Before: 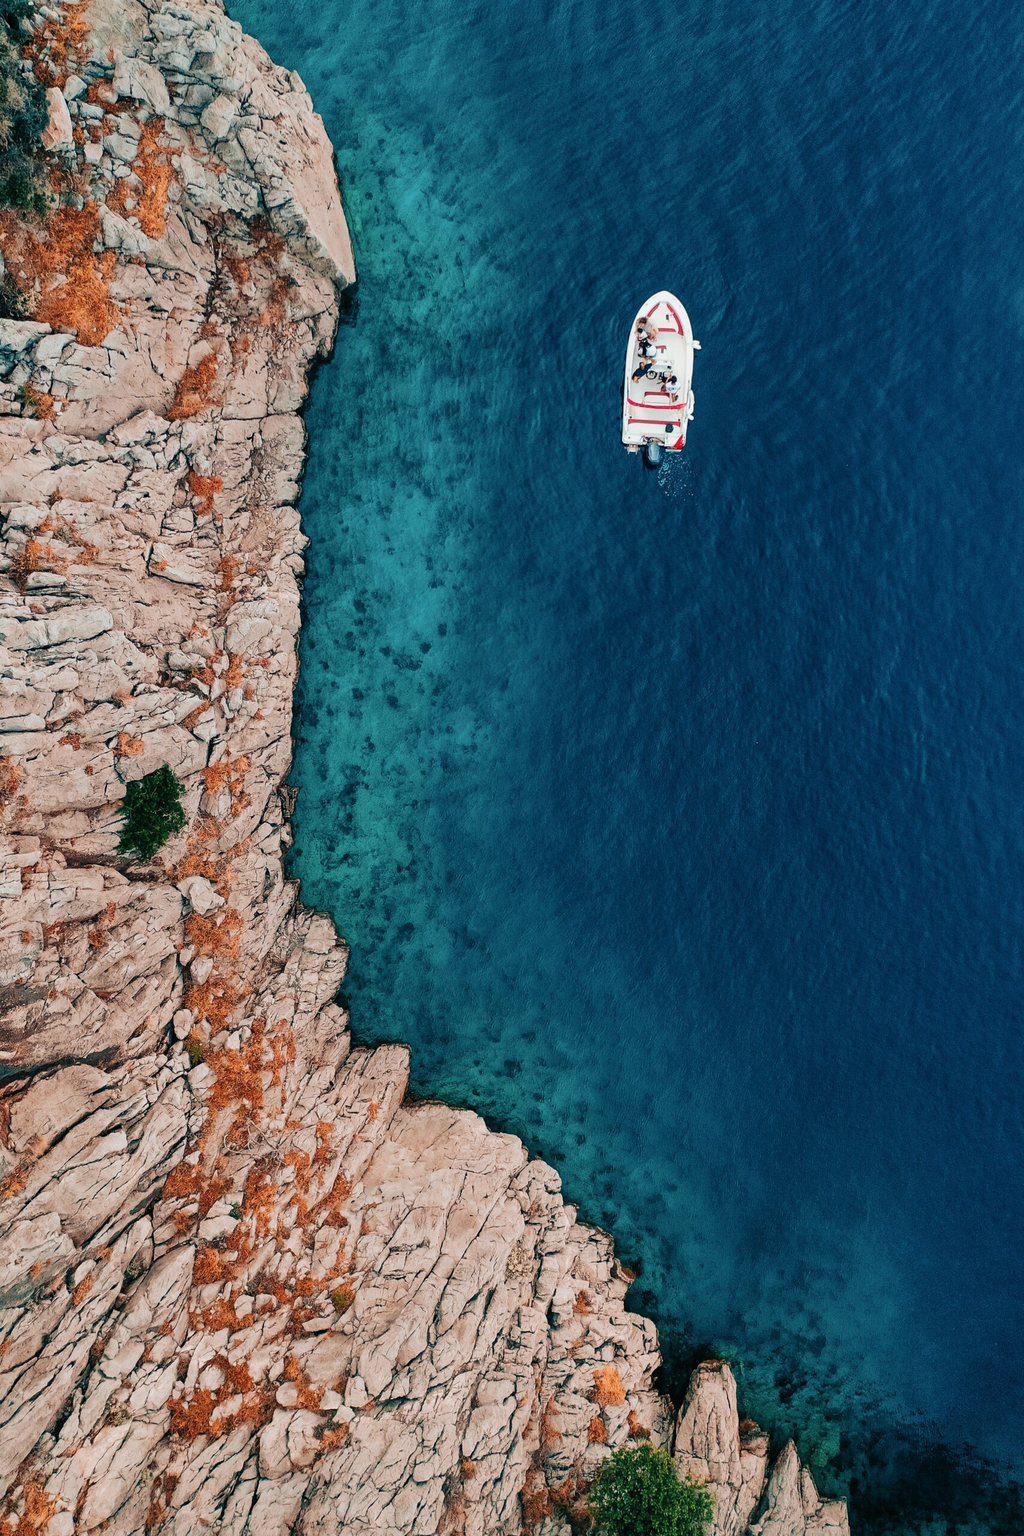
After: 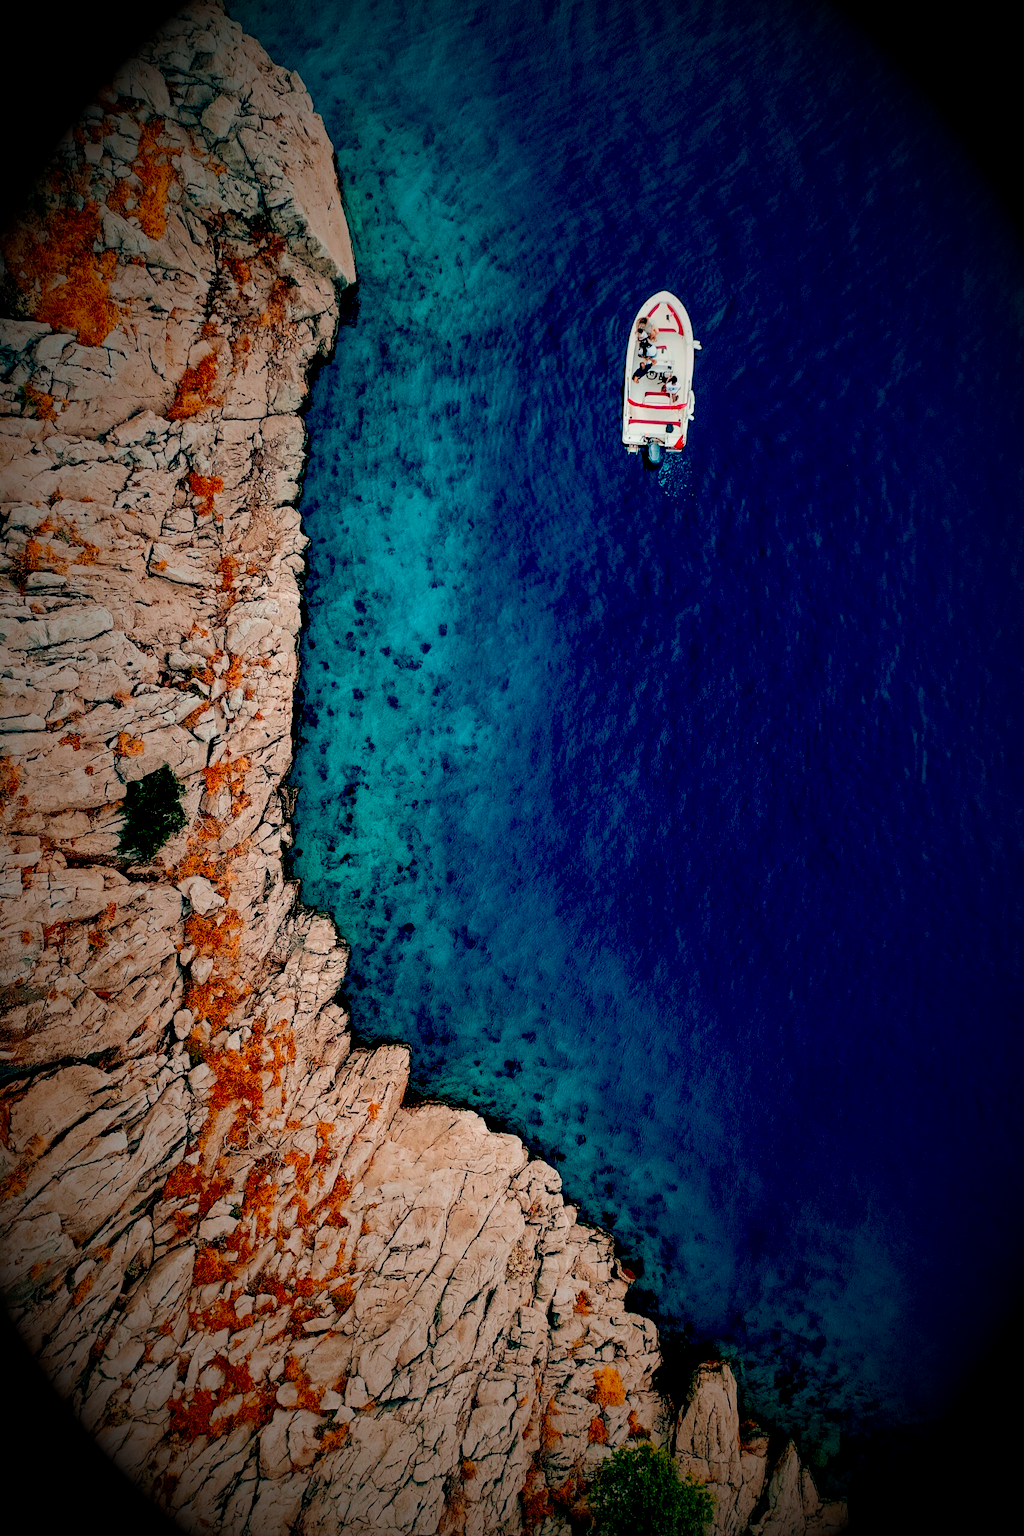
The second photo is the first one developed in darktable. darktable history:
exposure: black level correction 0.04, exposure 0.5 EV, compensate highlight preservation false
color correction: highlights a* 0.816, highlights b* 2.78, saturation 1.1
vignetting: fall-off start 15.9%, fall-off radius 100%, brightness -1, saturation 0.5, width/height ratio 0.719
